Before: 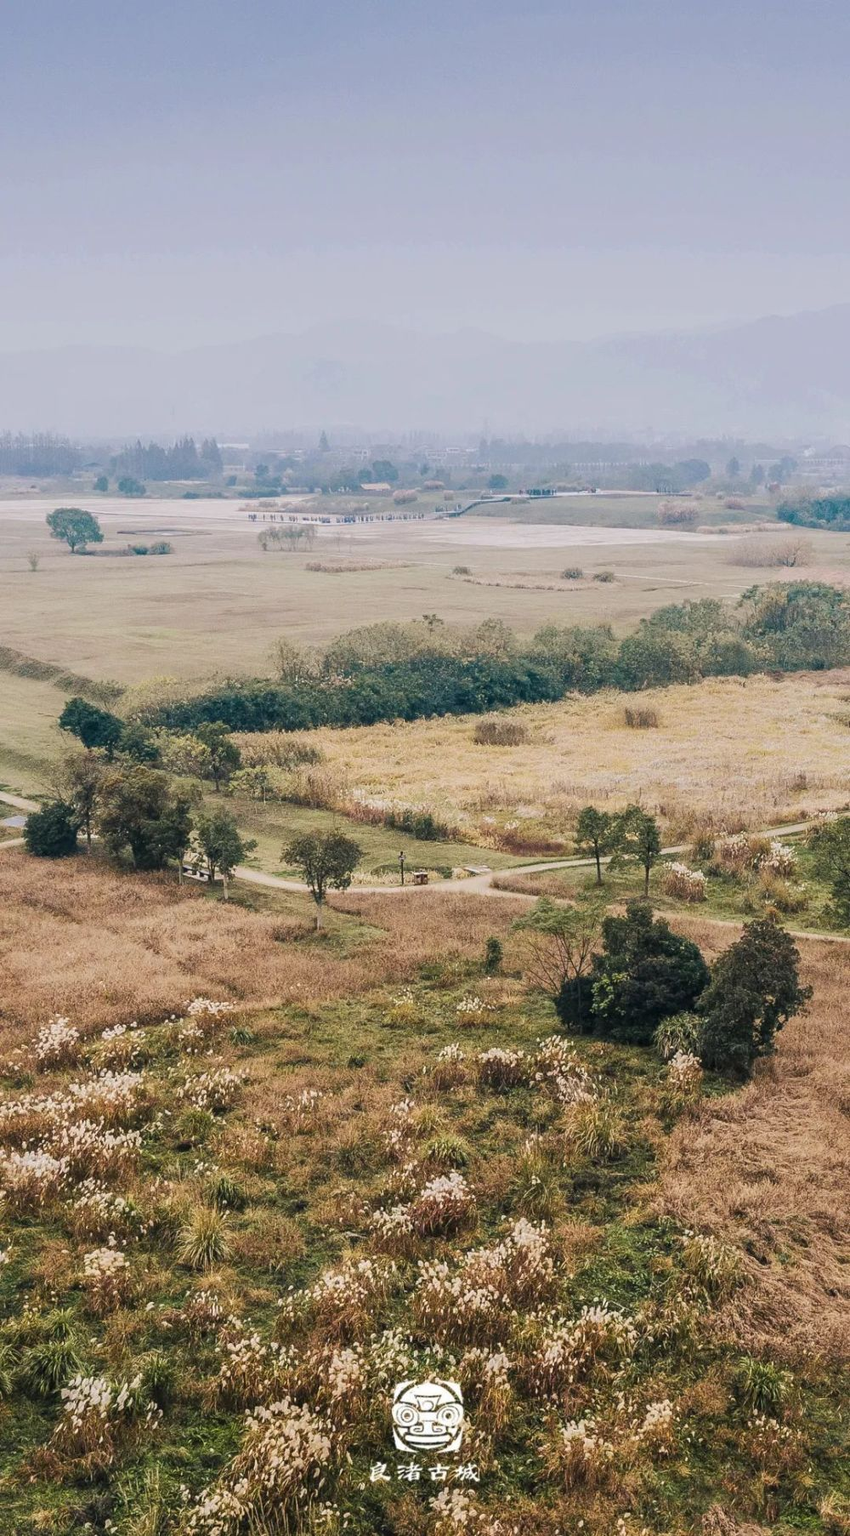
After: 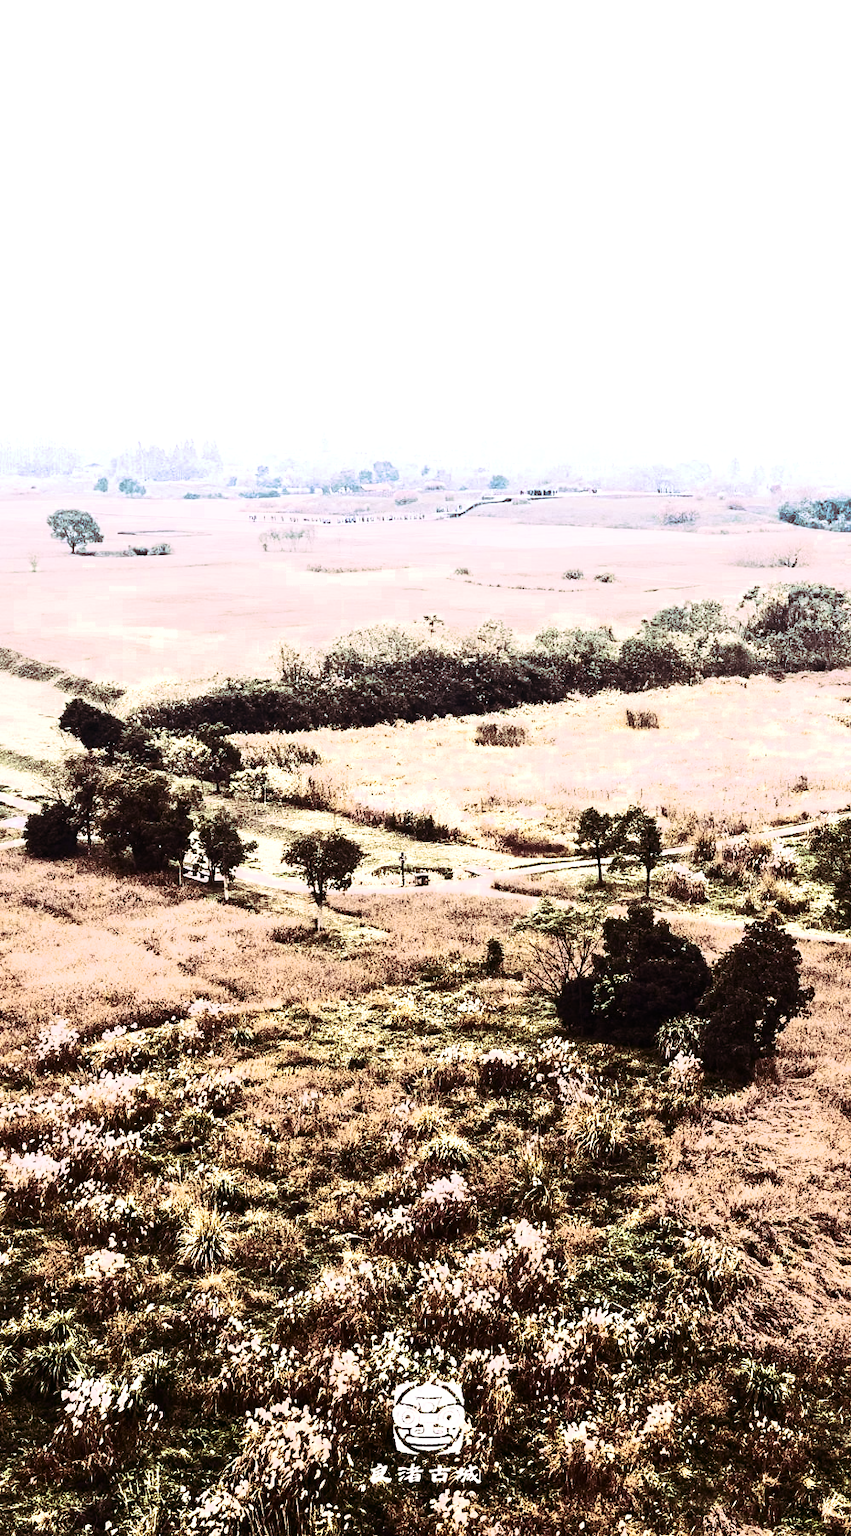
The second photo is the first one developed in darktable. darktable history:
contrast brightness saturation: contrast 0.93, brightness 0.2
color zones: curves: ch0 [(0, 0.485) (0.178, 0.476) (0.261, 0.623) (0.411, 0.403) (0.708, 0.603) (0.934, 0.412)]; ch1 [(0.003, 0.485) (0.149, 0.496) (0.229, 0.584) (0.326, 0.551) (0.484, 0.262) (0.757, 0.643)]
split-toning: highlights › hue 298.8°, highlights › saturation 0.73, compress 41.76%
crop: bottom 0.071%
